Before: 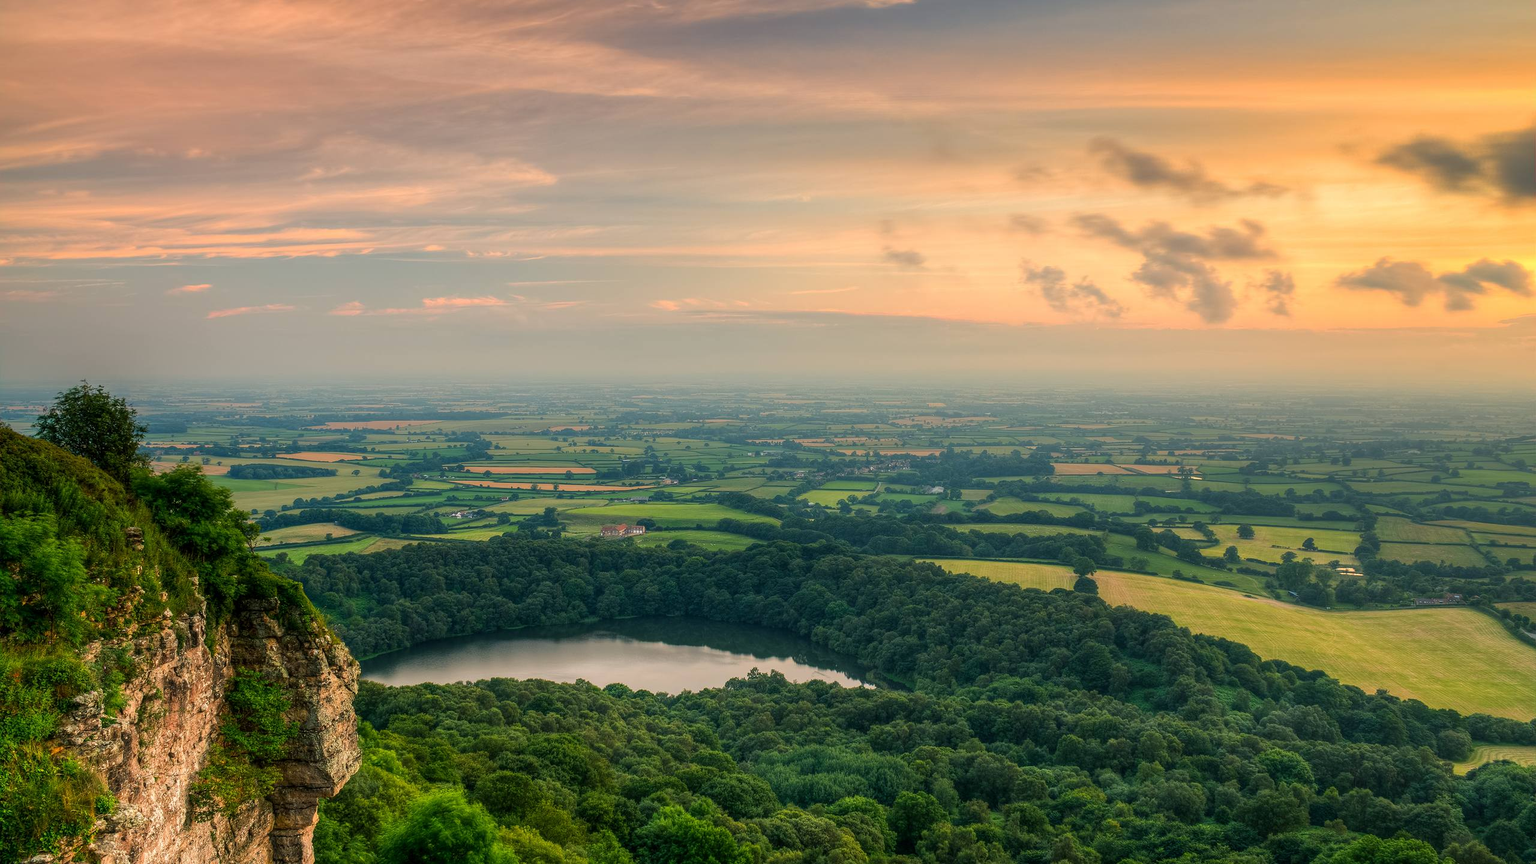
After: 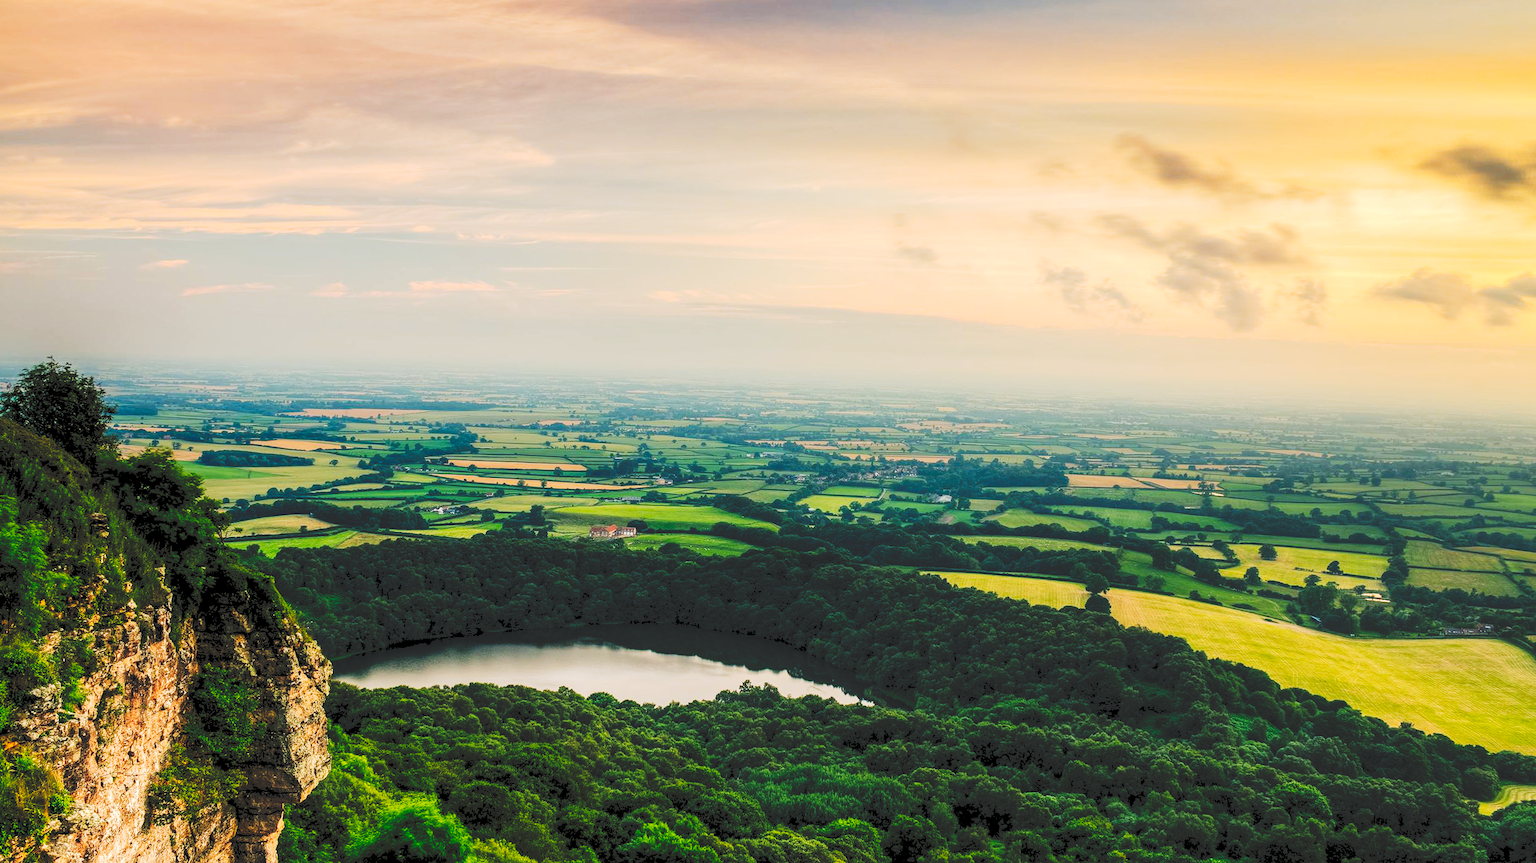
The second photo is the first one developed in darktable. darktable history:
rgb levels: levels [[0.01, 0.419, 0.839], [0, 0.5, 1], [0, 0.5, 1]]
crop and rotate: angle -1.69°
tone curve: curves: ch0 [(0, 0) (0.003, 0.145) (0.011, 0.15) (0.025, 0.15) (0.044, 0.156) (0.069, 0.161) (0.1, 0.169) (0.136, 0.175) (0.177, 0.184) (0.224, 0.196) (0.277, 0.234) (0.335, 0.291) (0.399, 0.391) (0.468, 0.505) (0.543, 0.633) (0.623, 0.742) (0.709, 0.826) (0.801, 0.882) (0.898, 0.93) (1, 1)], preserve colors none
